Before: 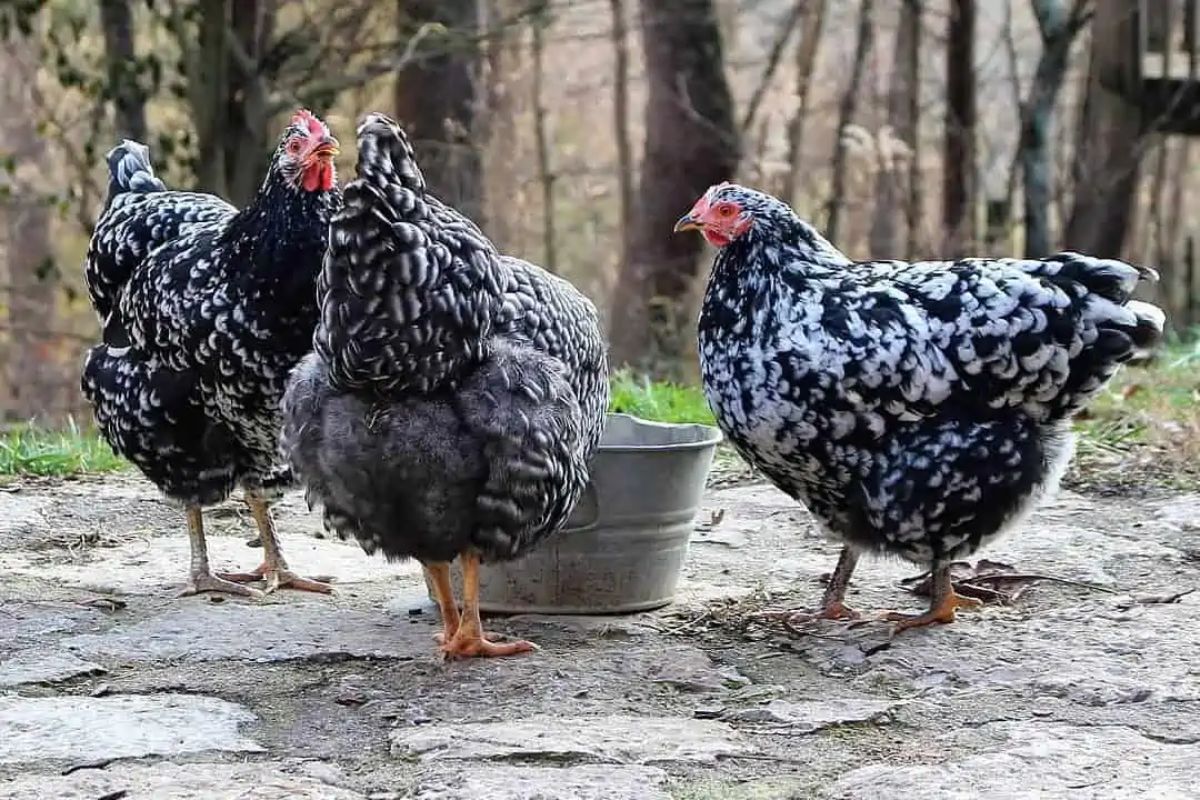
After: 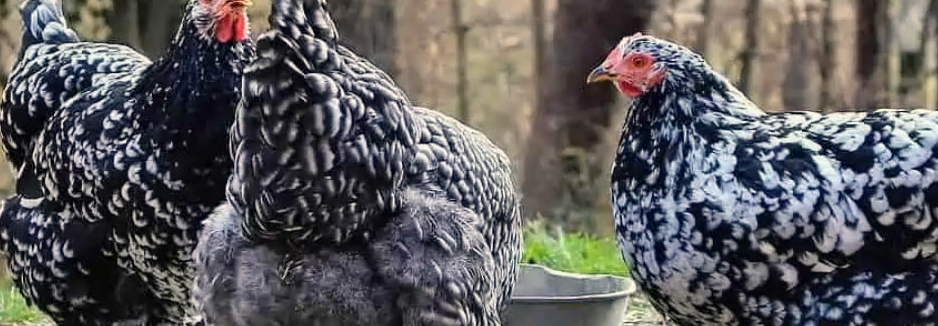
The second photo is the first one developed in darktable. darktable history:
color balance rgb: highlights gain › chroma 3.048%, highlights gain › hue 75.63°, perceptual saturation grading › global saturation 0.606%
color correction: highlights b* -0.044
shadows and highlights: soften with gaussian
crop: left 7.305%, top 18.727%, right 14.461%, bottom 40.468%
